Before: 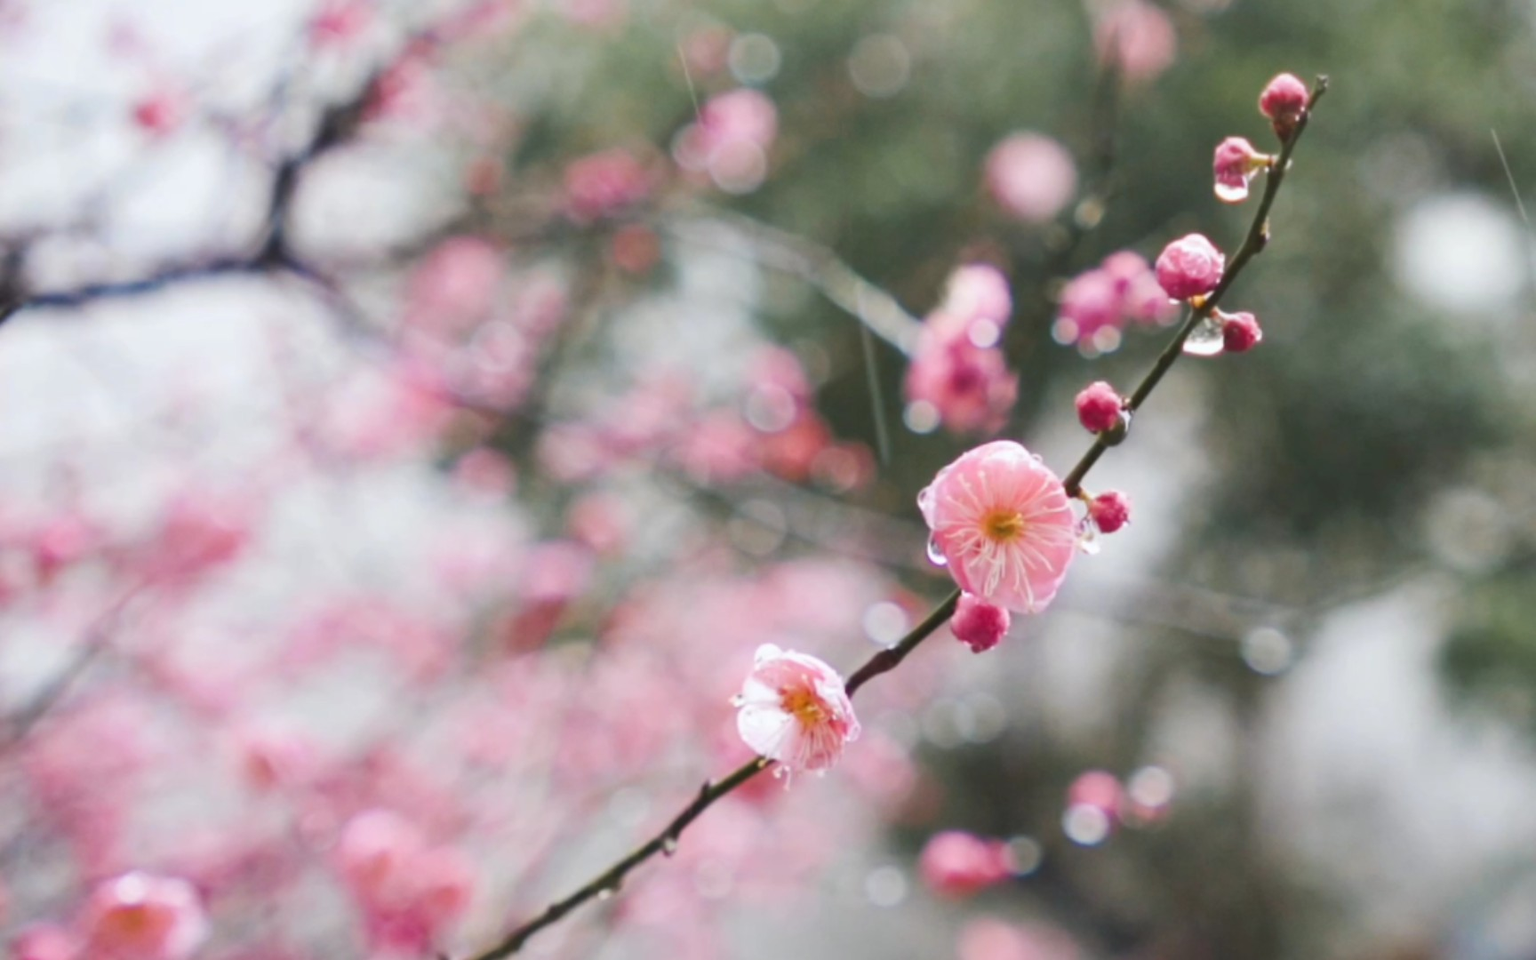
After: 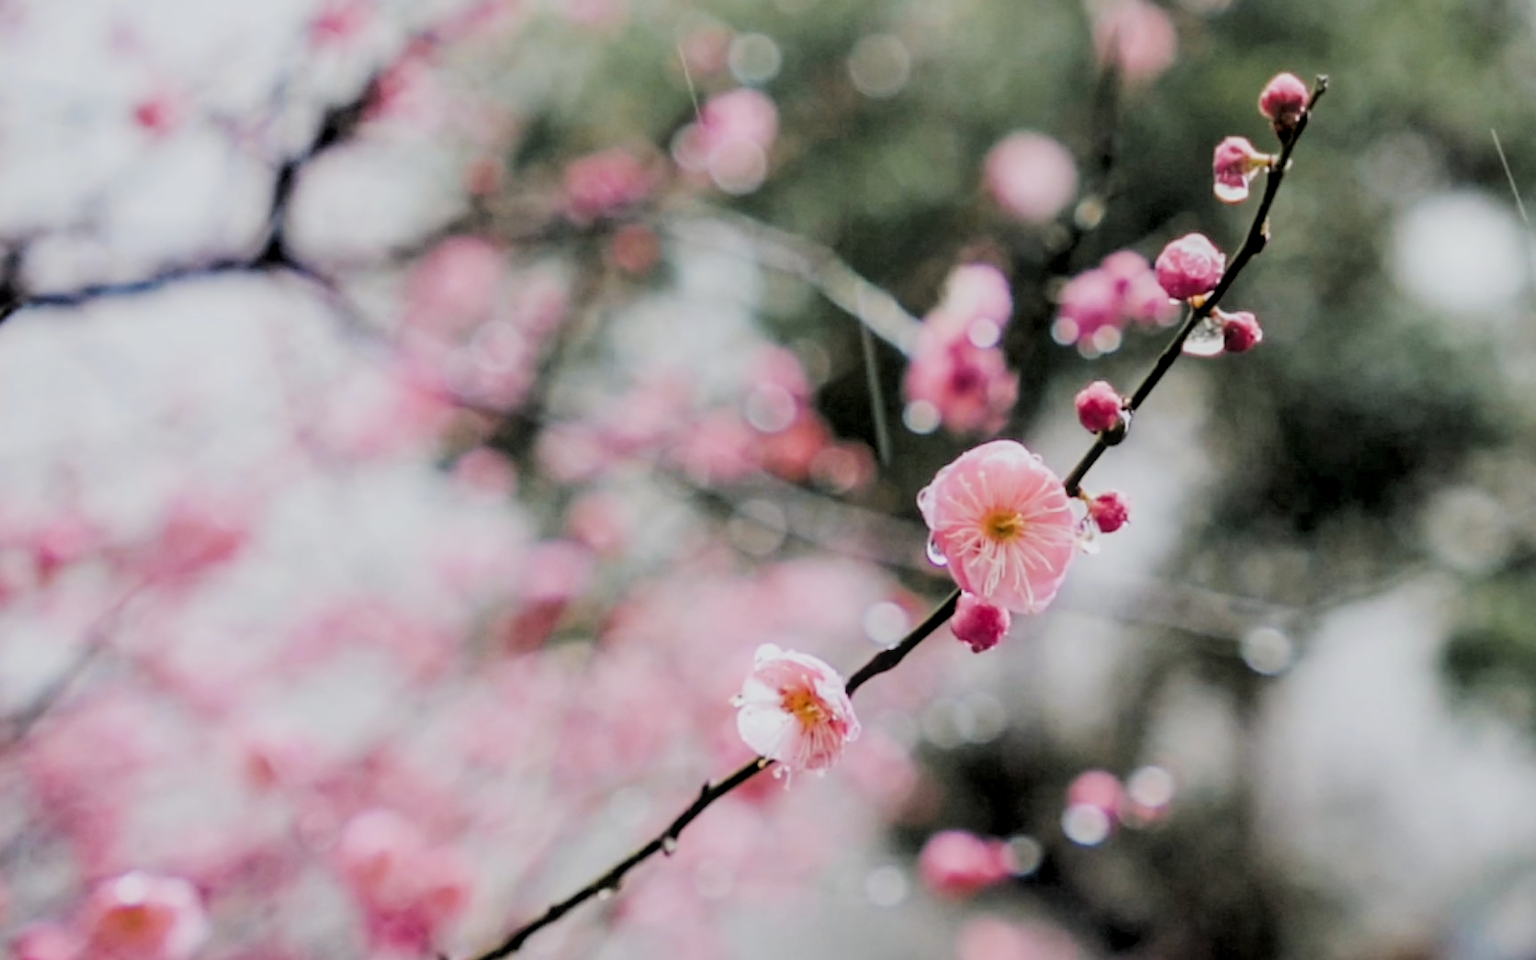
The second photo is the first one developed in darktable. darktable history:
local contrast: on, module defaults
tone equalizer: on, module defaults
filmic rgb: black relative exposure -2.97 EV, white relative exposure 4.56 EV, hardness 1.75, contrast 1.256, iterations of high-quality reconstruction 0
sharpen: on, module defaults
